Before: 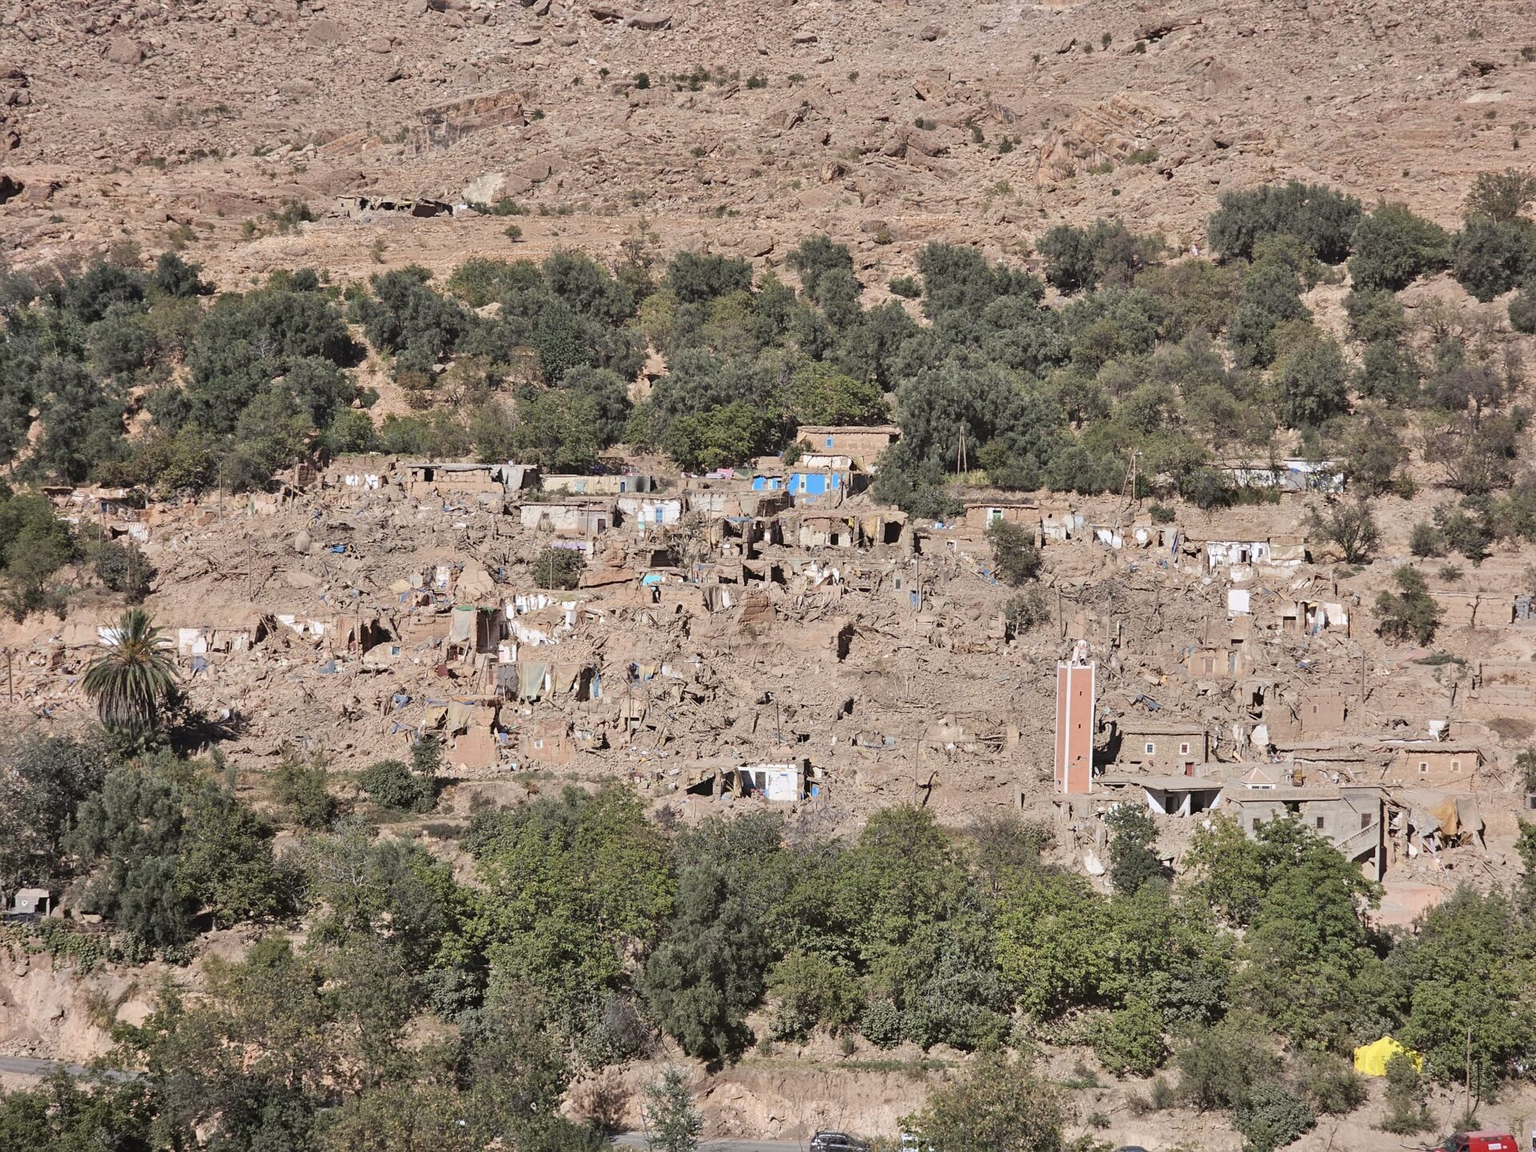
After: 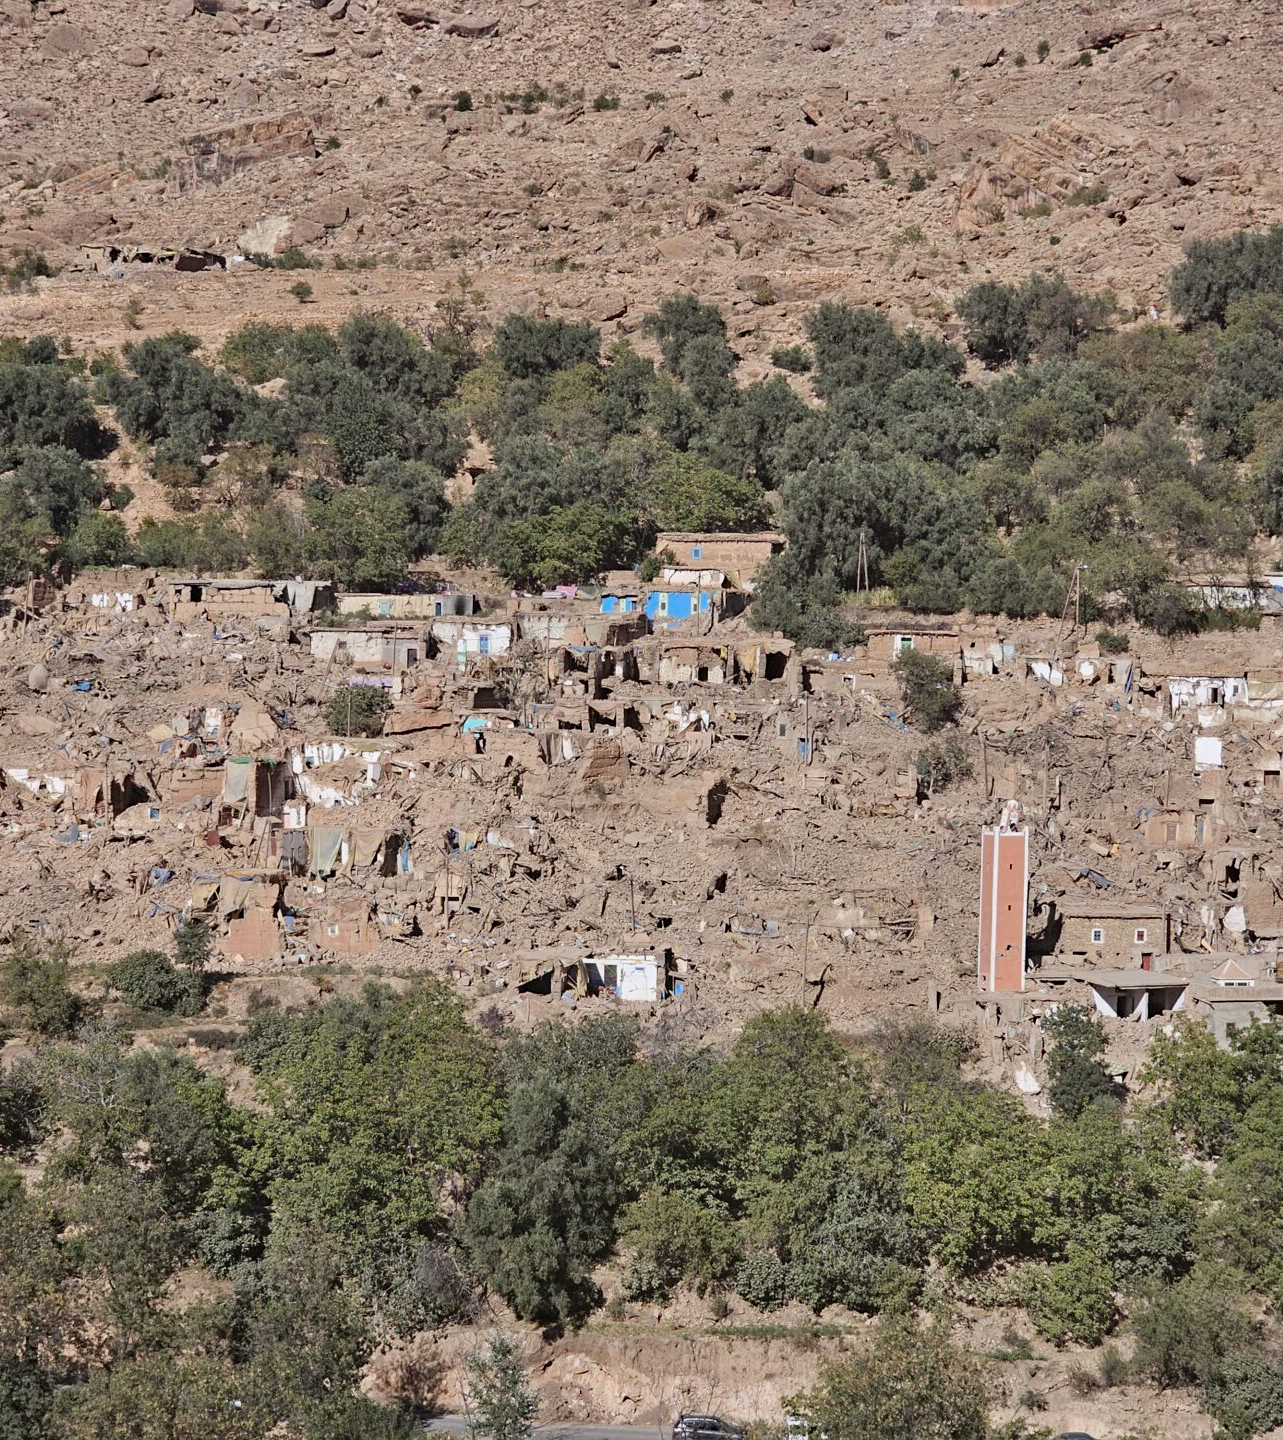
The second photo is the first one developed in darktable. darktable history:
haze removal: compatibility mode true, adaptive false
crop and rotate: left 17.732%, right 15.423%
exposure: black level correction 0.001, exposure -0.125 EV, compensate exposure bias true, compensate highlight preservation false
